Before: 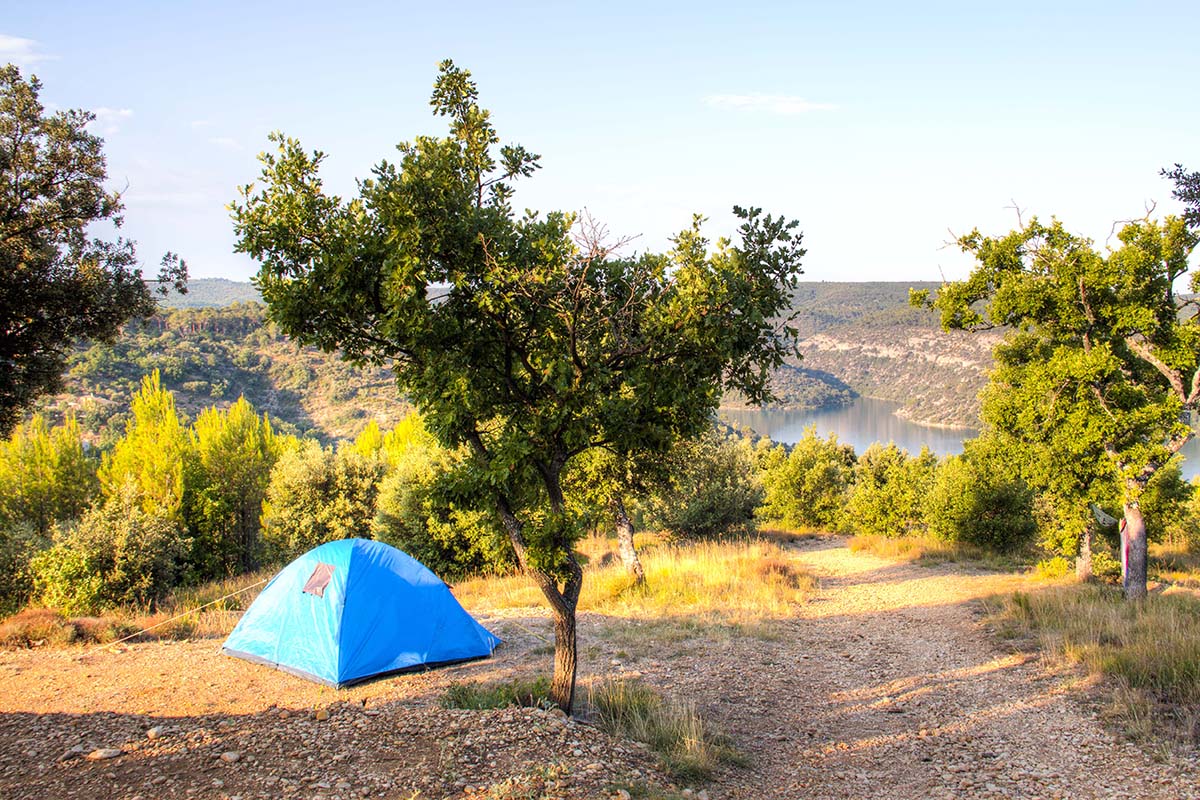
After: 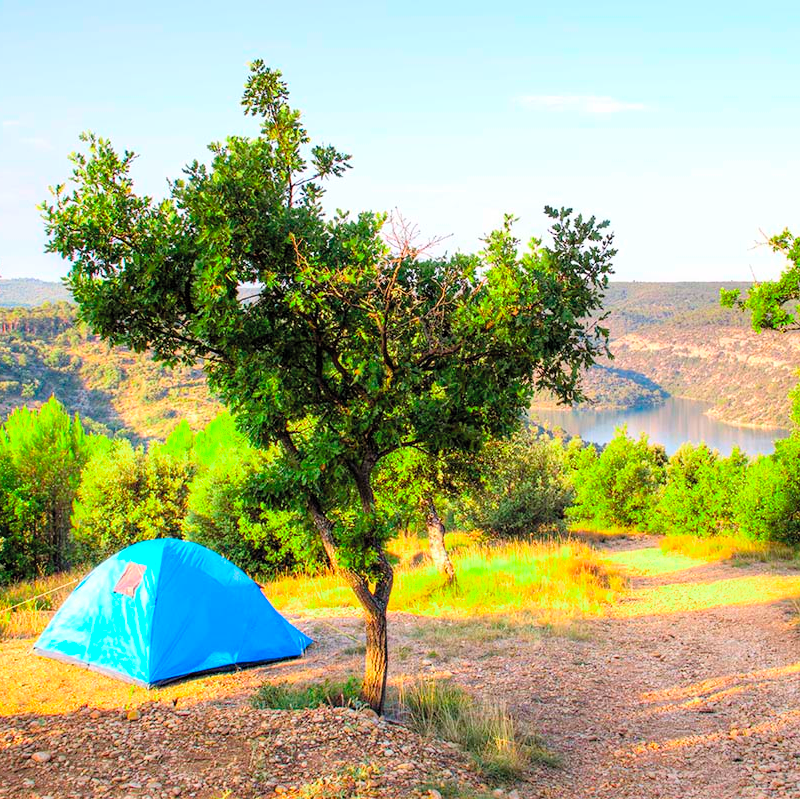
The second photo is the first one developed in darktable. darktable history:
crop and rotate: left 15.754%, right 17.579%
color zones: curves: ch2 [(0, 0.5) (0.143, 0.517) (0.286, 0.571) (0.429, 0.522) (0.571, 0.5) (0.714, 0.5) (0.857, 0.5) (1, 0.5)]
contrast brightness saturation: contrast 0.07, brightness 0.18, saturation 0.4
